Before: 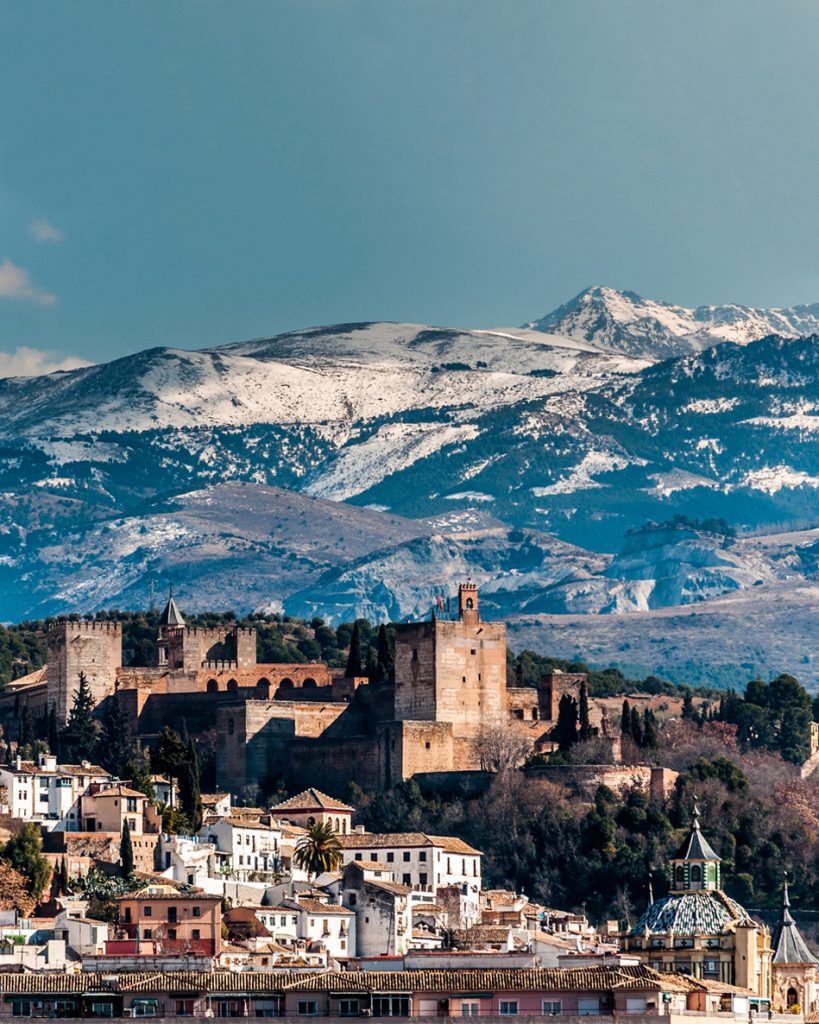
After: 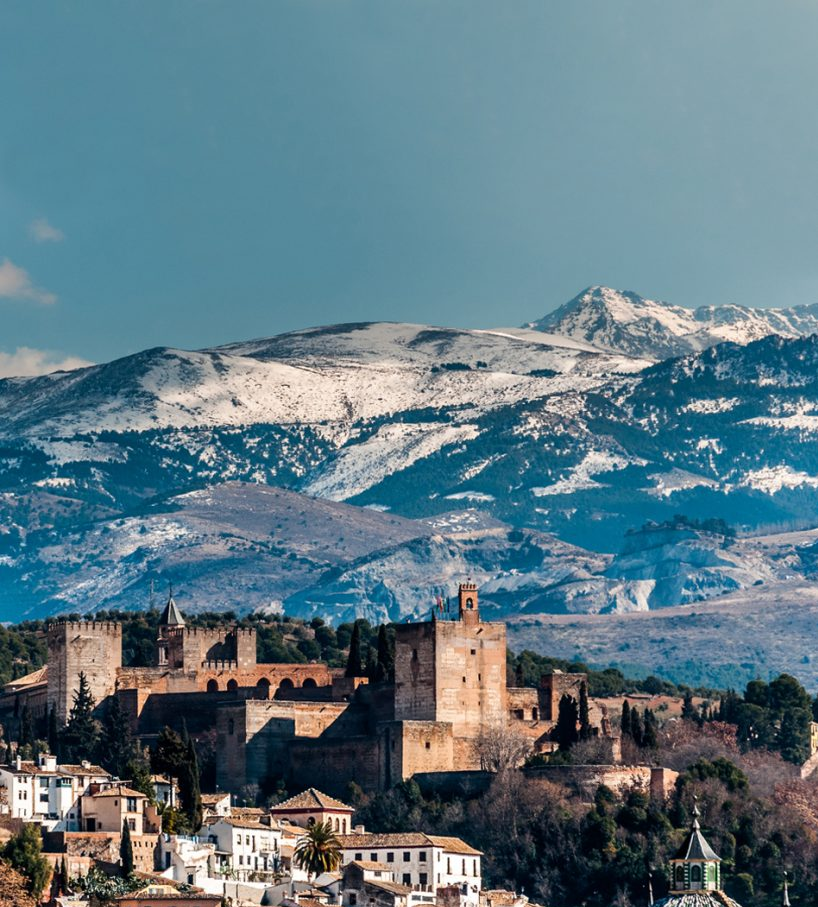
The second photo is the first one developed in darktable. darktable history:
crop and rotate: top 0%, bottom 11.344%
